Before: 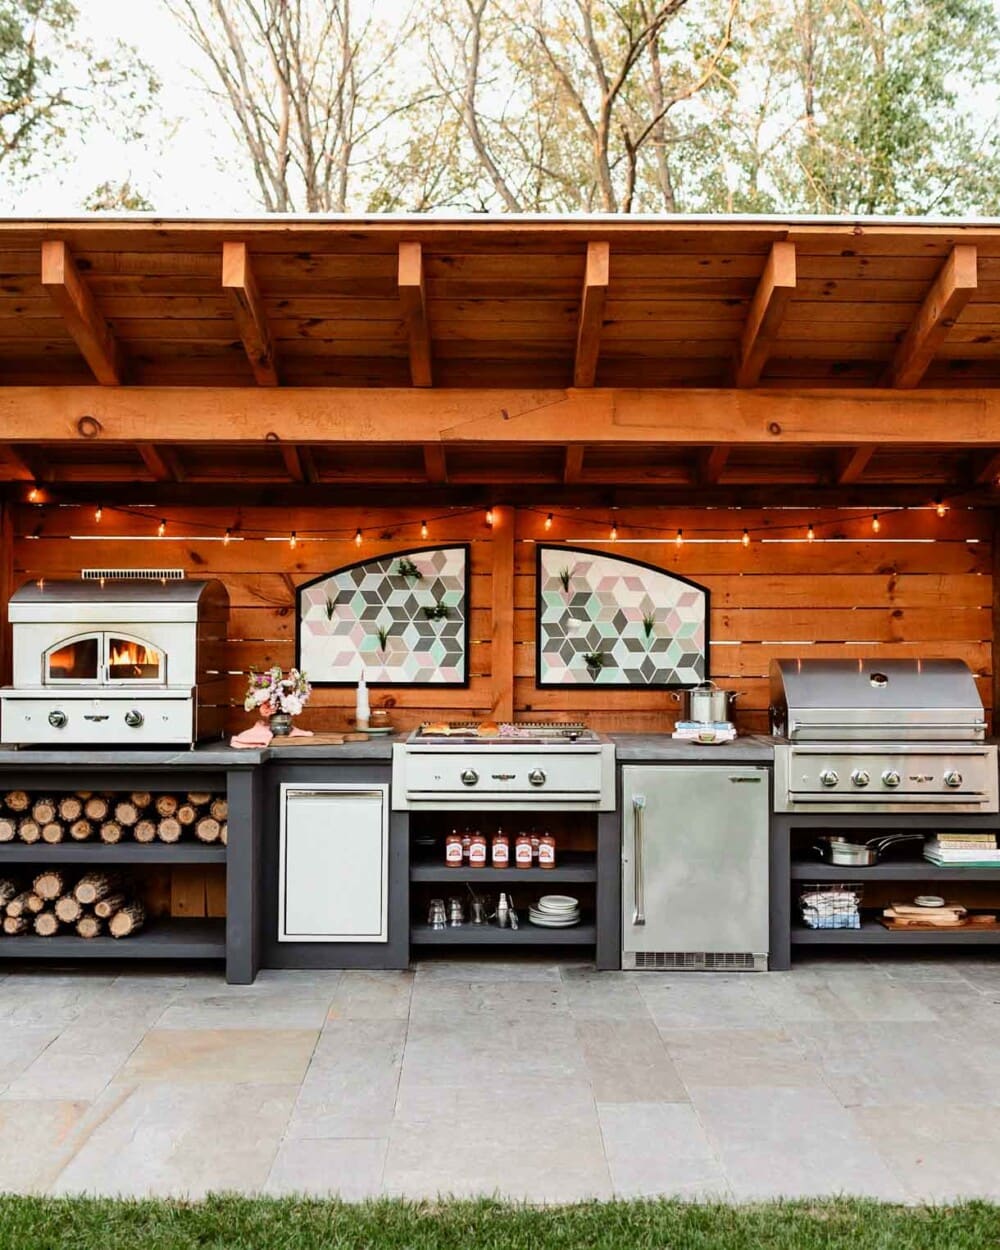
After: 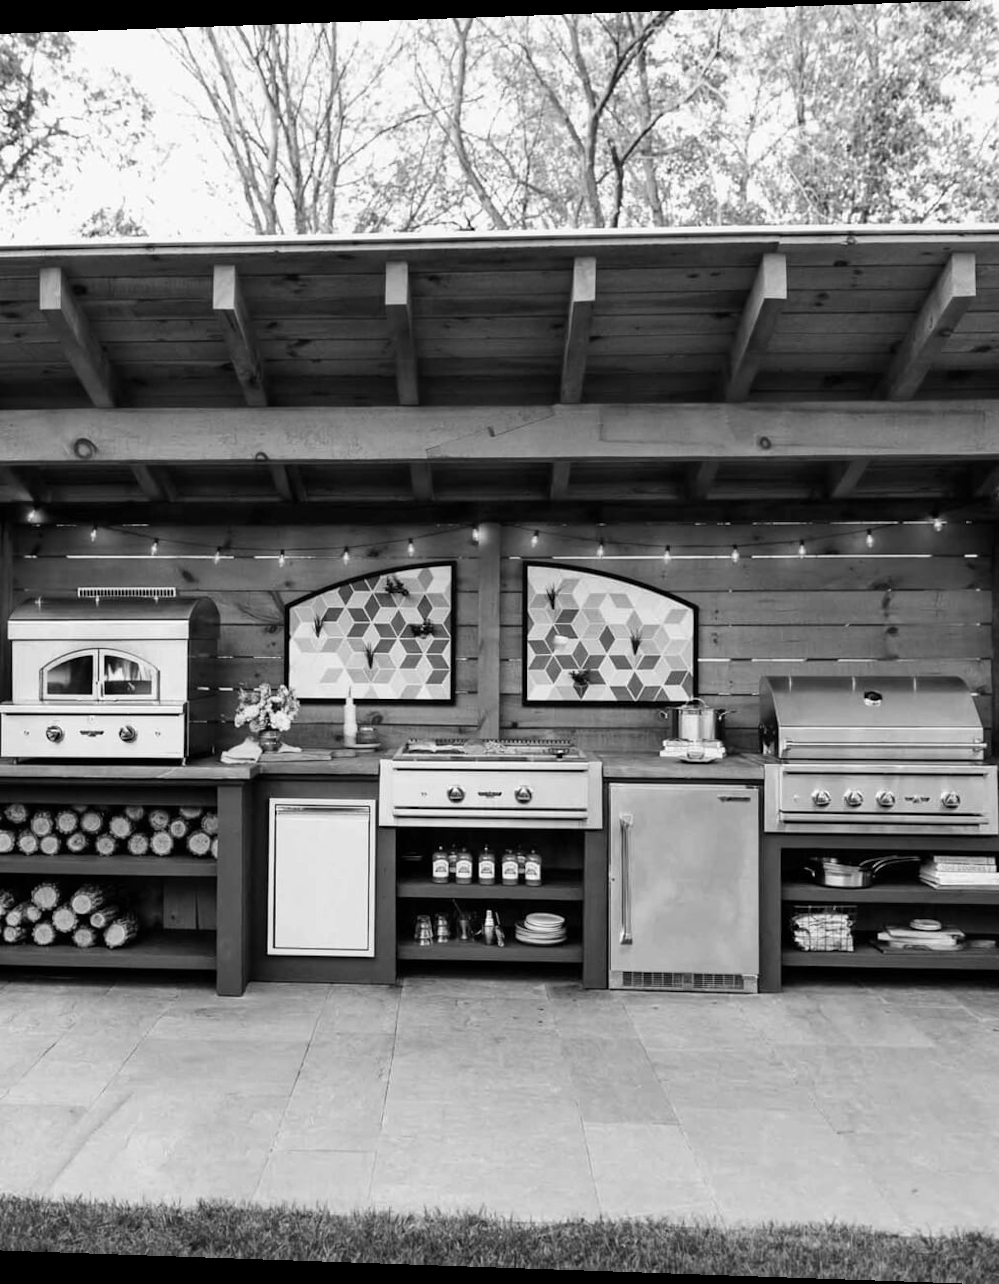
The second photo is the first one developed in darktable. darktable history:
rotate and perspective: lens shift (horizontal) -0.055, automatic cropping off
base curve: curves: ch0 [(0, 0) (0.303, 0.277) (1, 1)]
monochrome: on, module defaults
white balance: red 0.983, blue 1.036
